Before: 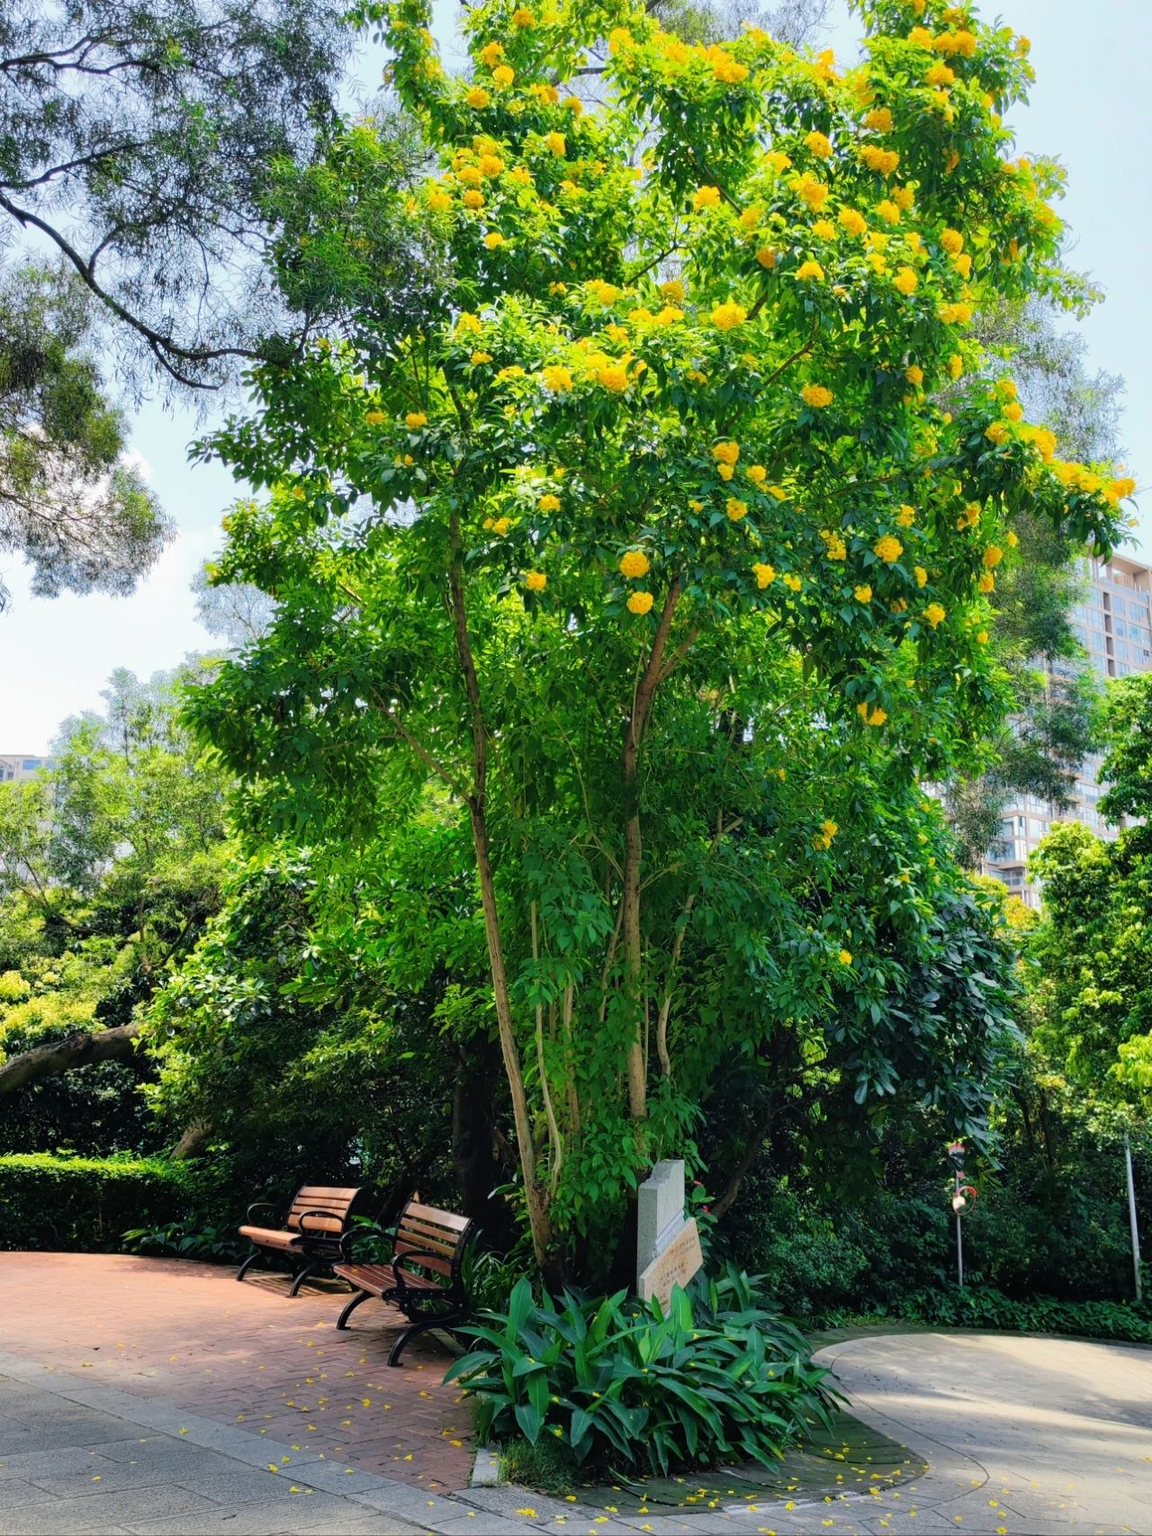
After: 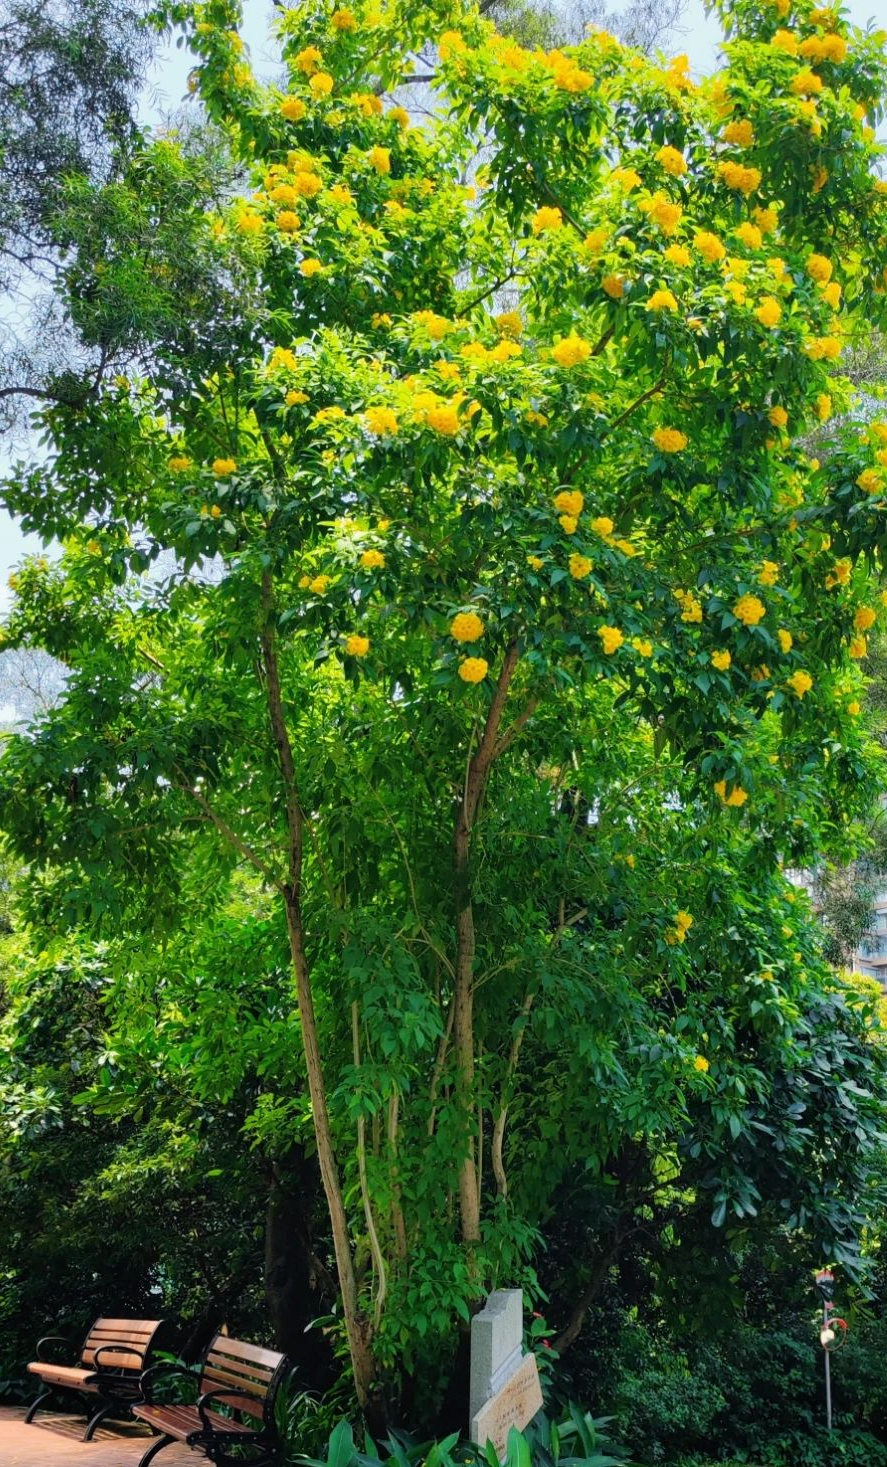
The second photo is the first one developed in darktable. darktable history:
crop: left 18.613%, right 12.085%, bottom 14.056%
